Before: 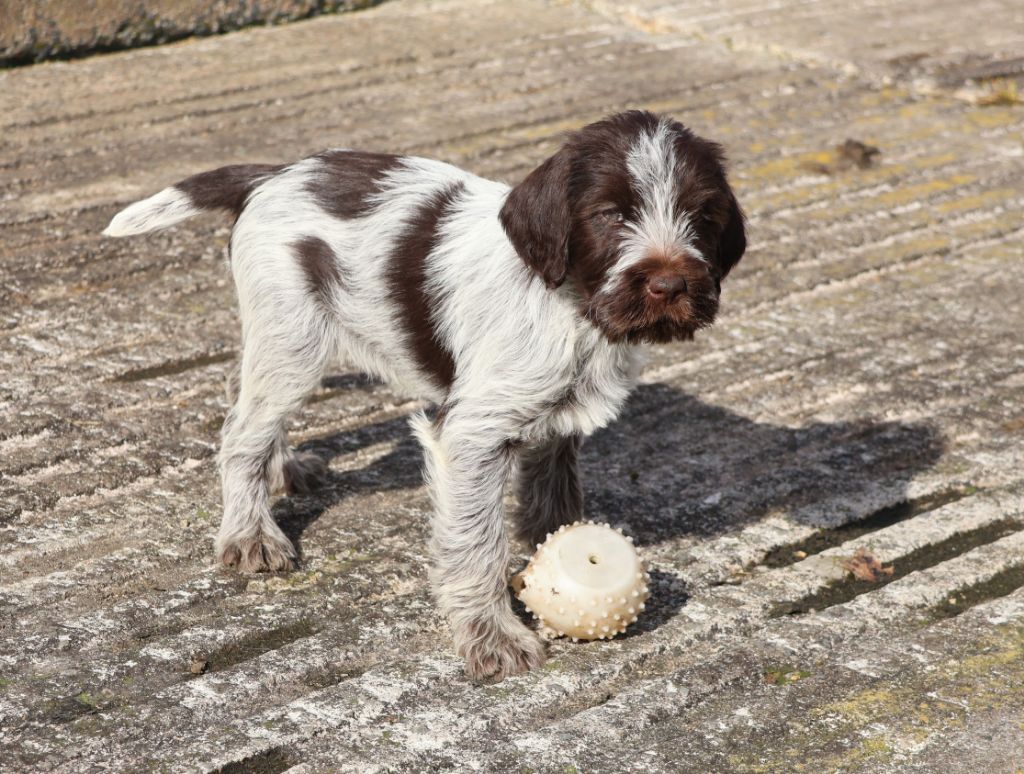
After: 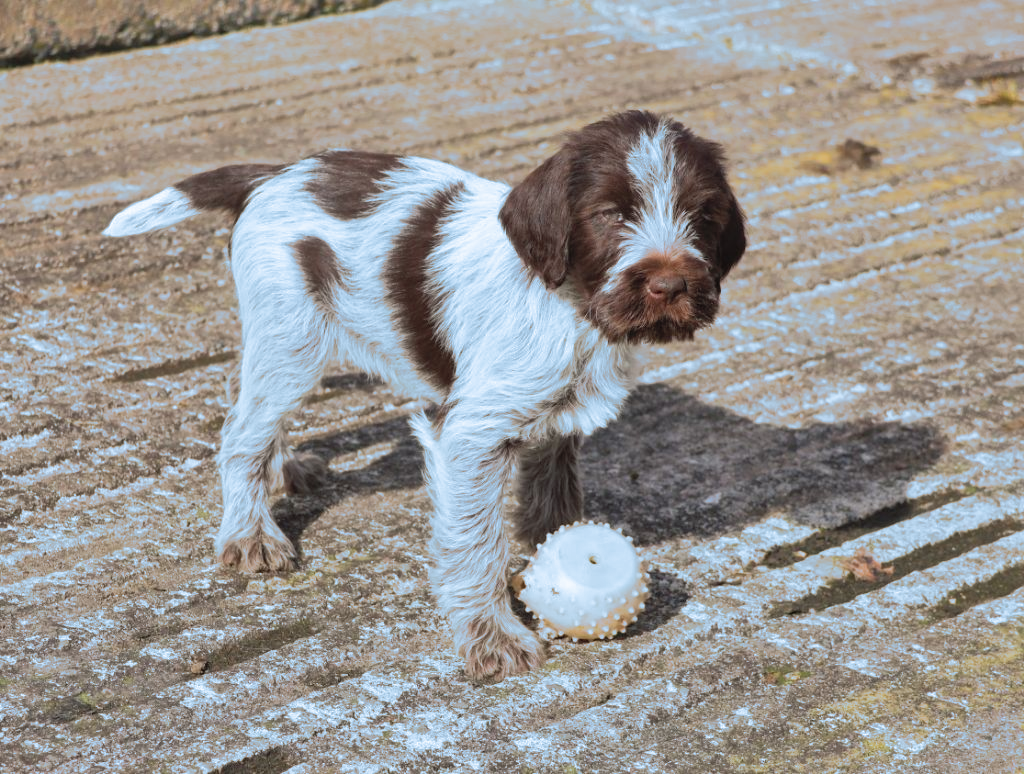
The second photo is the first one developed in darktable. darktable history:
split-toning: shadows › hue 351.18°, shadows › saturation 0.86, highlights › hue 218.82°, highlights › saturation 0.73, balance -19.167
shadows and highlights: low approximation 0.01, soften with gaussian
contrast brightness saturation: brightness 0.13
